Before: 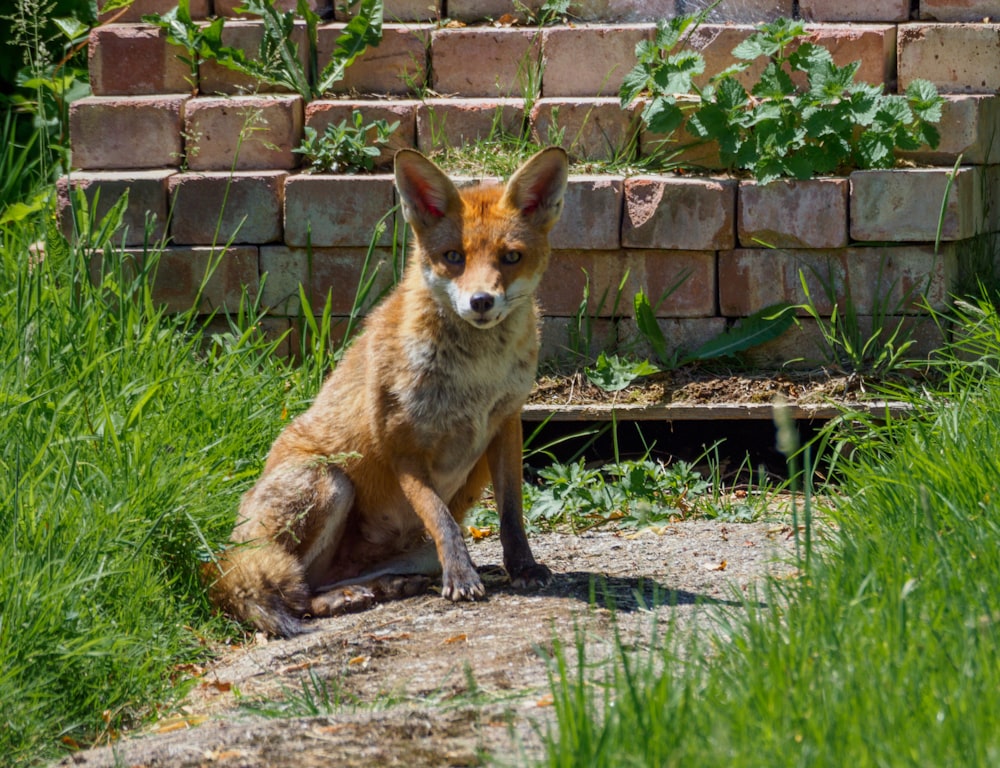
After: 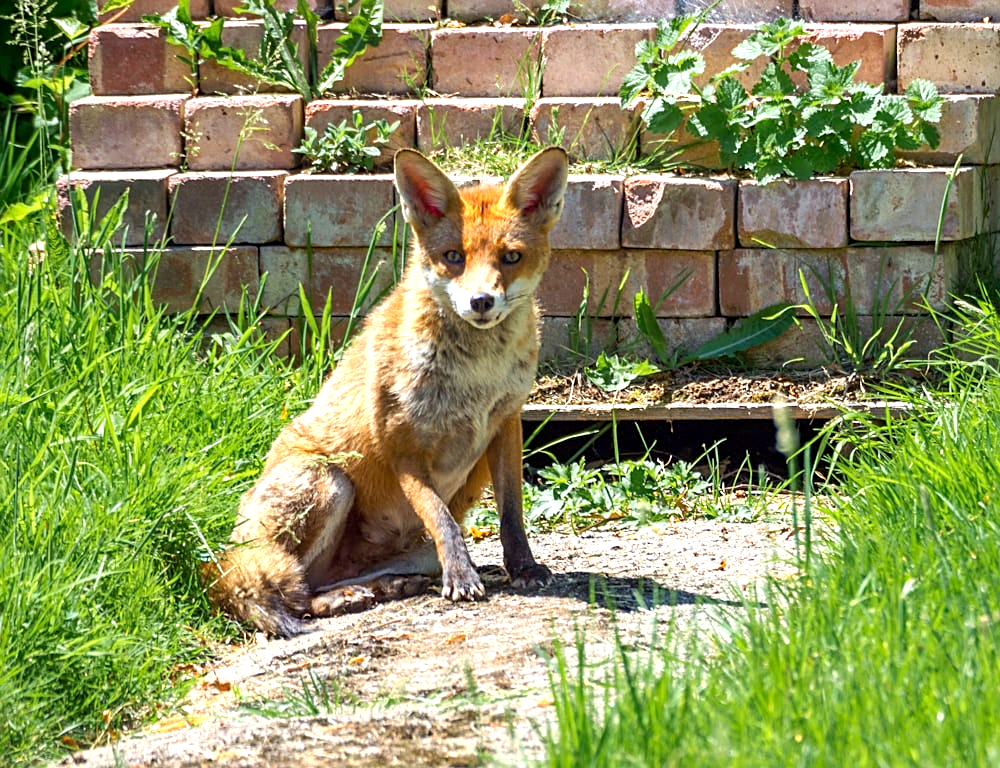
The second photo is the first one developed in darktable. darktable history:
sharpen: on, module defaults
exposure: black level correction 0.001, exposure 1.129 EV, compensate exposure bias true, compensate highlight preservation false
